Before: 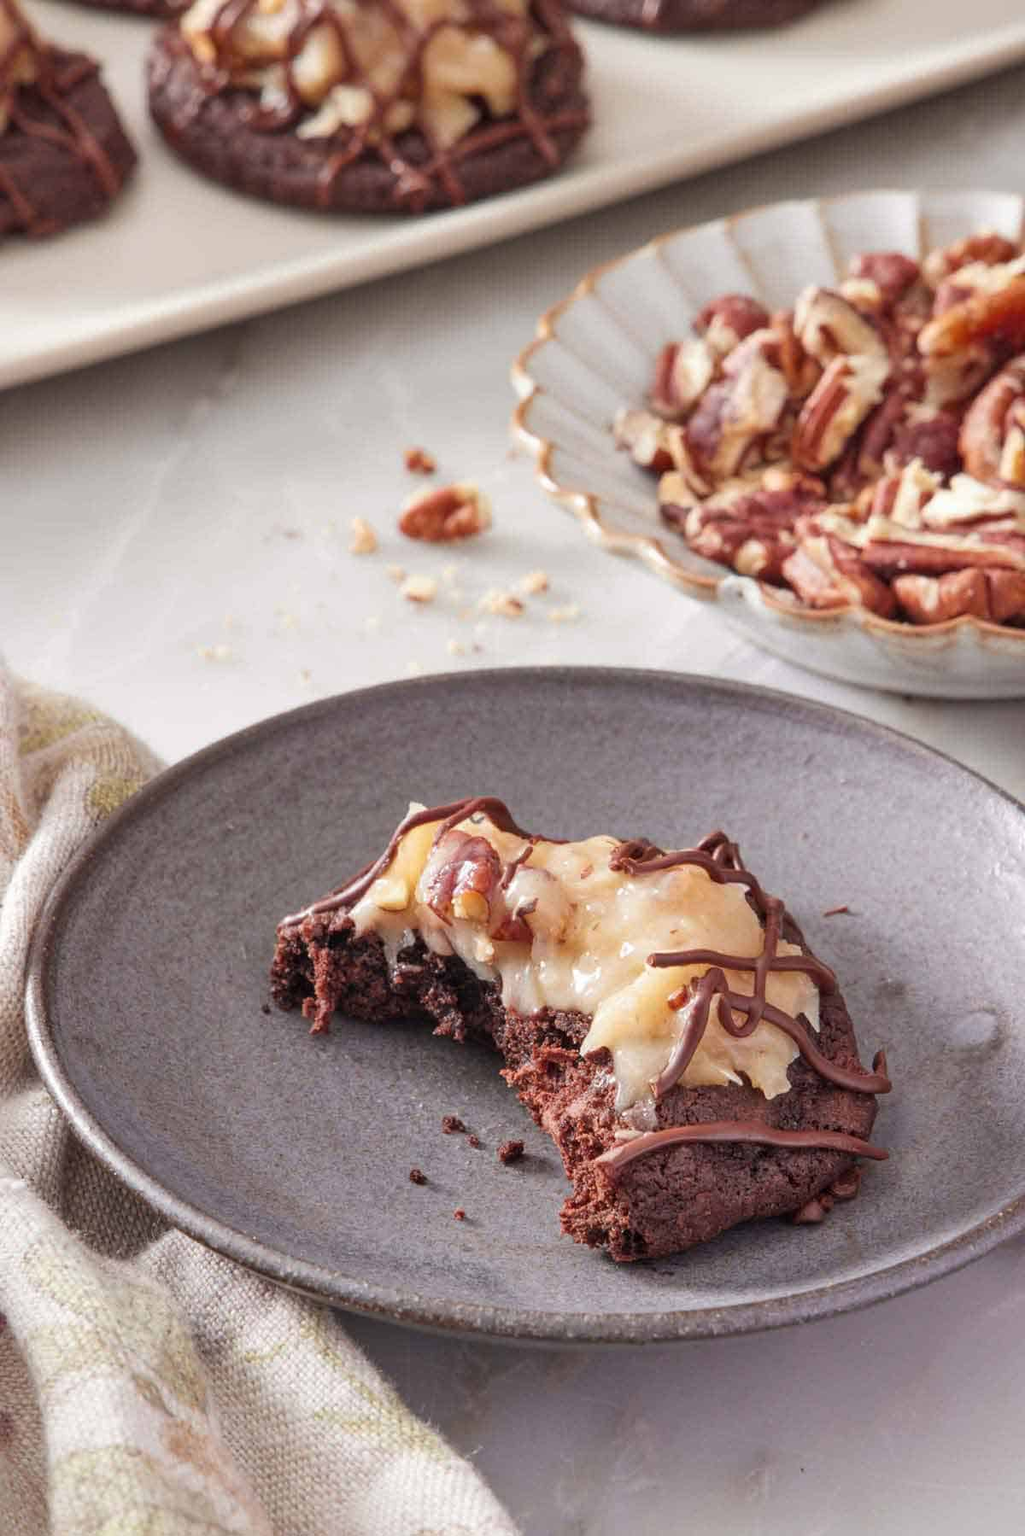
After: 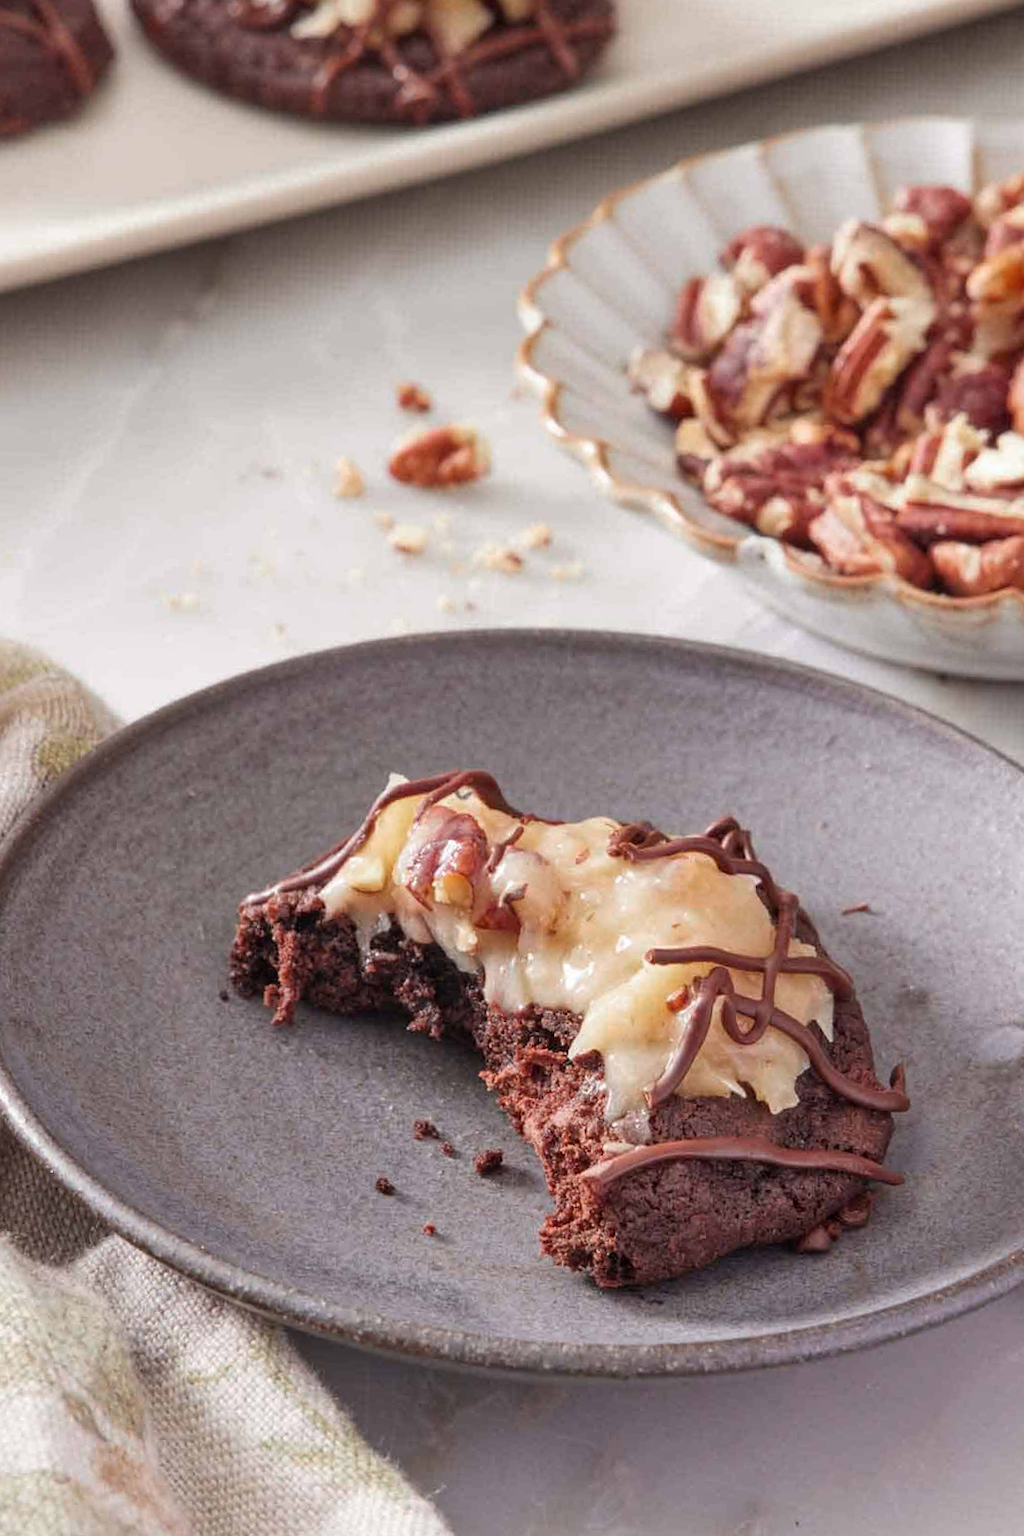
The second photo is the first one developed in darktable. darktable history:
crop and rotate: angle -1.96°, left 3.097%, top 4.154%, right 1.586%, bottom 0.529%
color zones: curves: ch0 [(0, 0.5) (0.143, 0.5) (0.286, 0.456) (0.429, 0.5) (0.571, 0.5) (0.714, 0.5) (0.857, 0.5) (1, 0.5)]; ch1 [(0, 0.5) (0.143, 0.5) (0.286, 0.422) (0.429, 0.5) (0.571, 0.5) (0.714, 0.5) (0.857, 0.5) (1, 0.5)]
